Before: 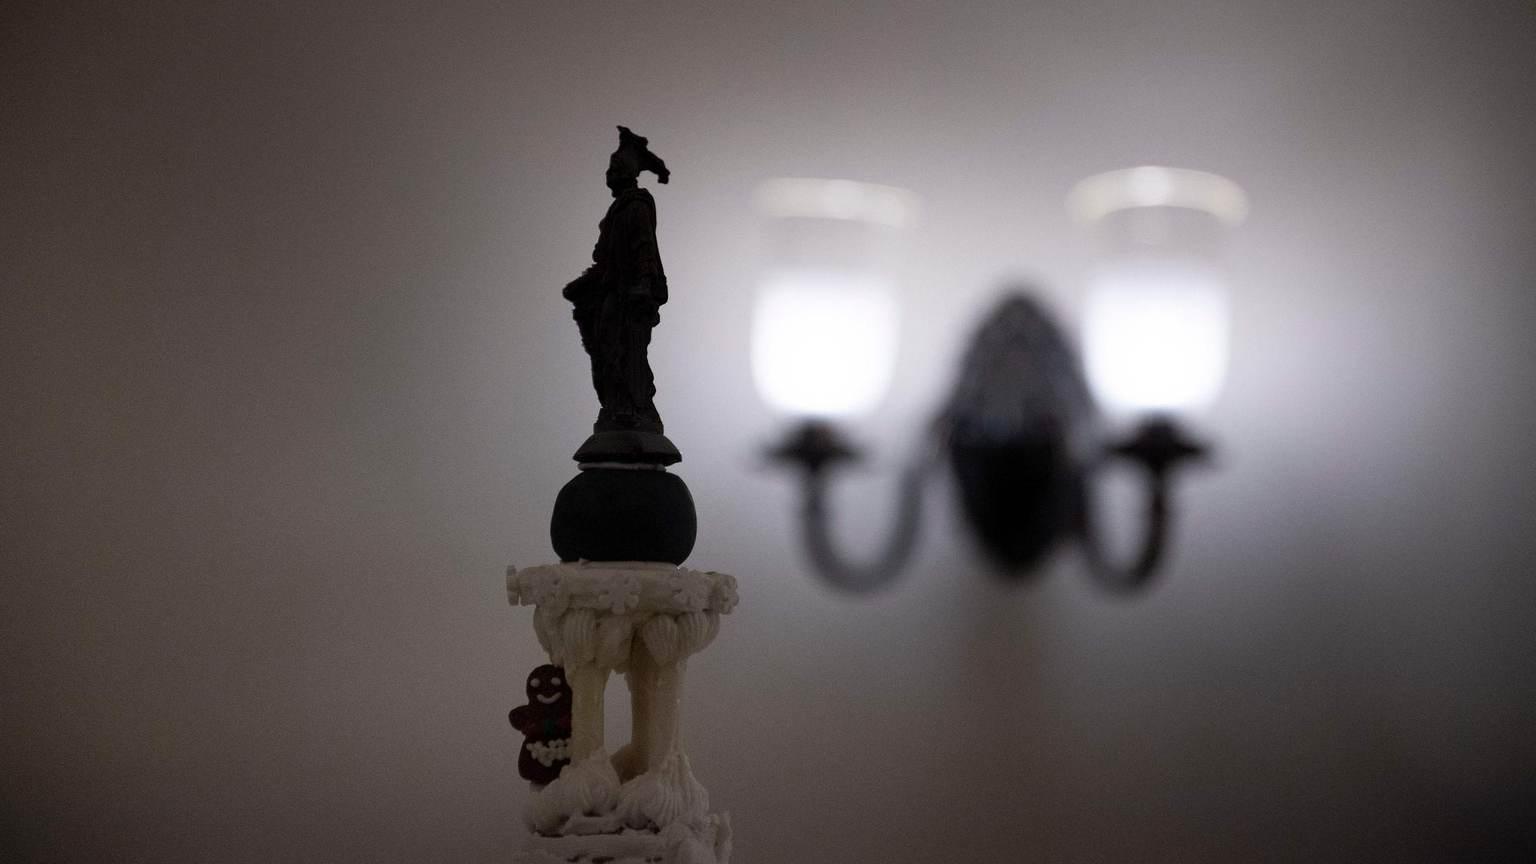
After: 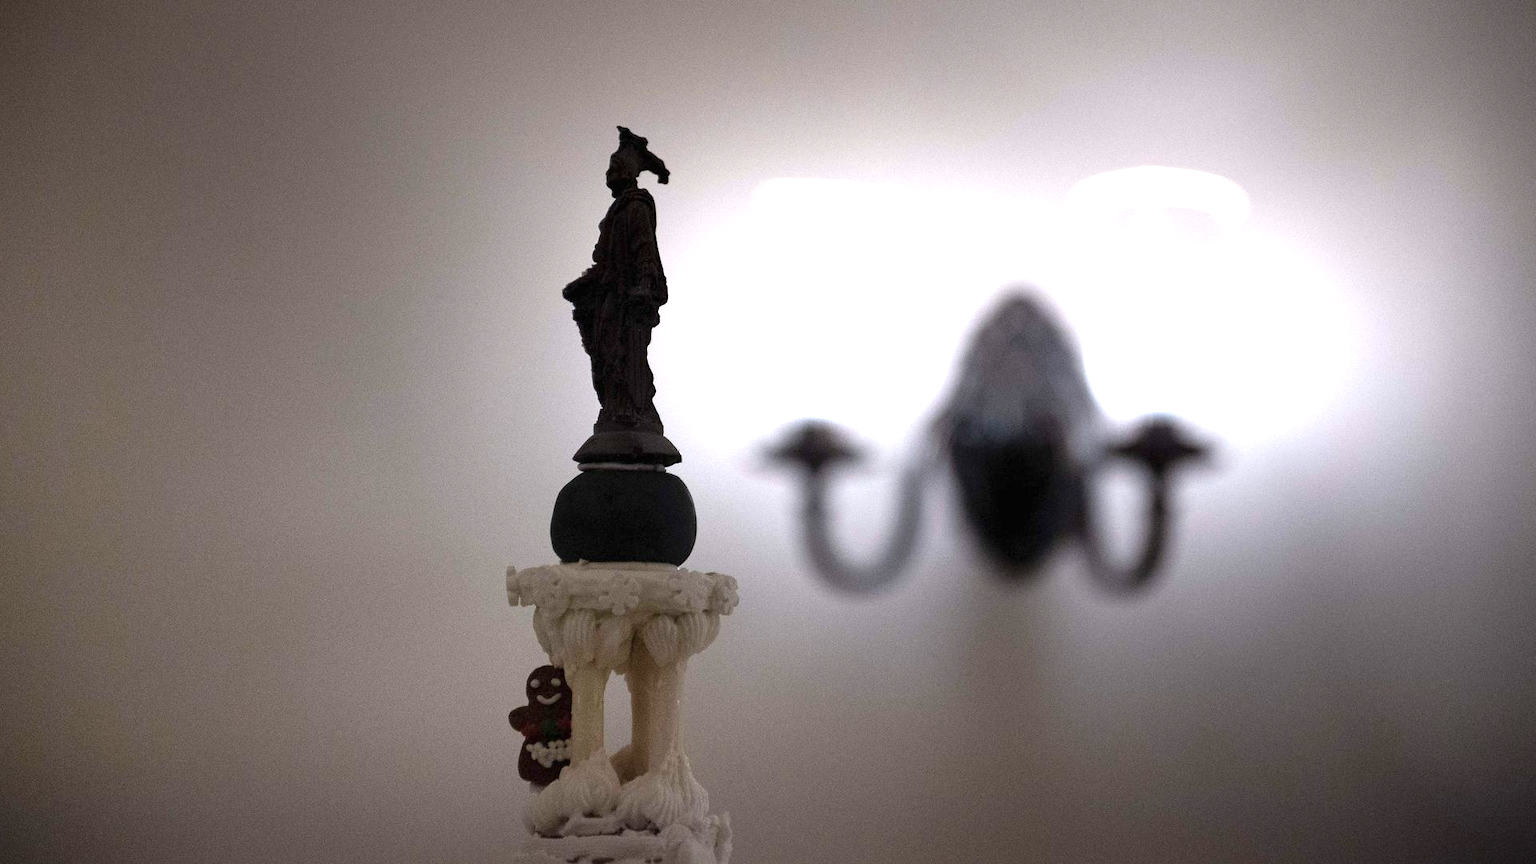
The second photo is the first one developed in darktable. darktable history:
crop: left 0.08%
exposure: black level correction 0, exposure 1.2 EV, compensate highlight preservation false
